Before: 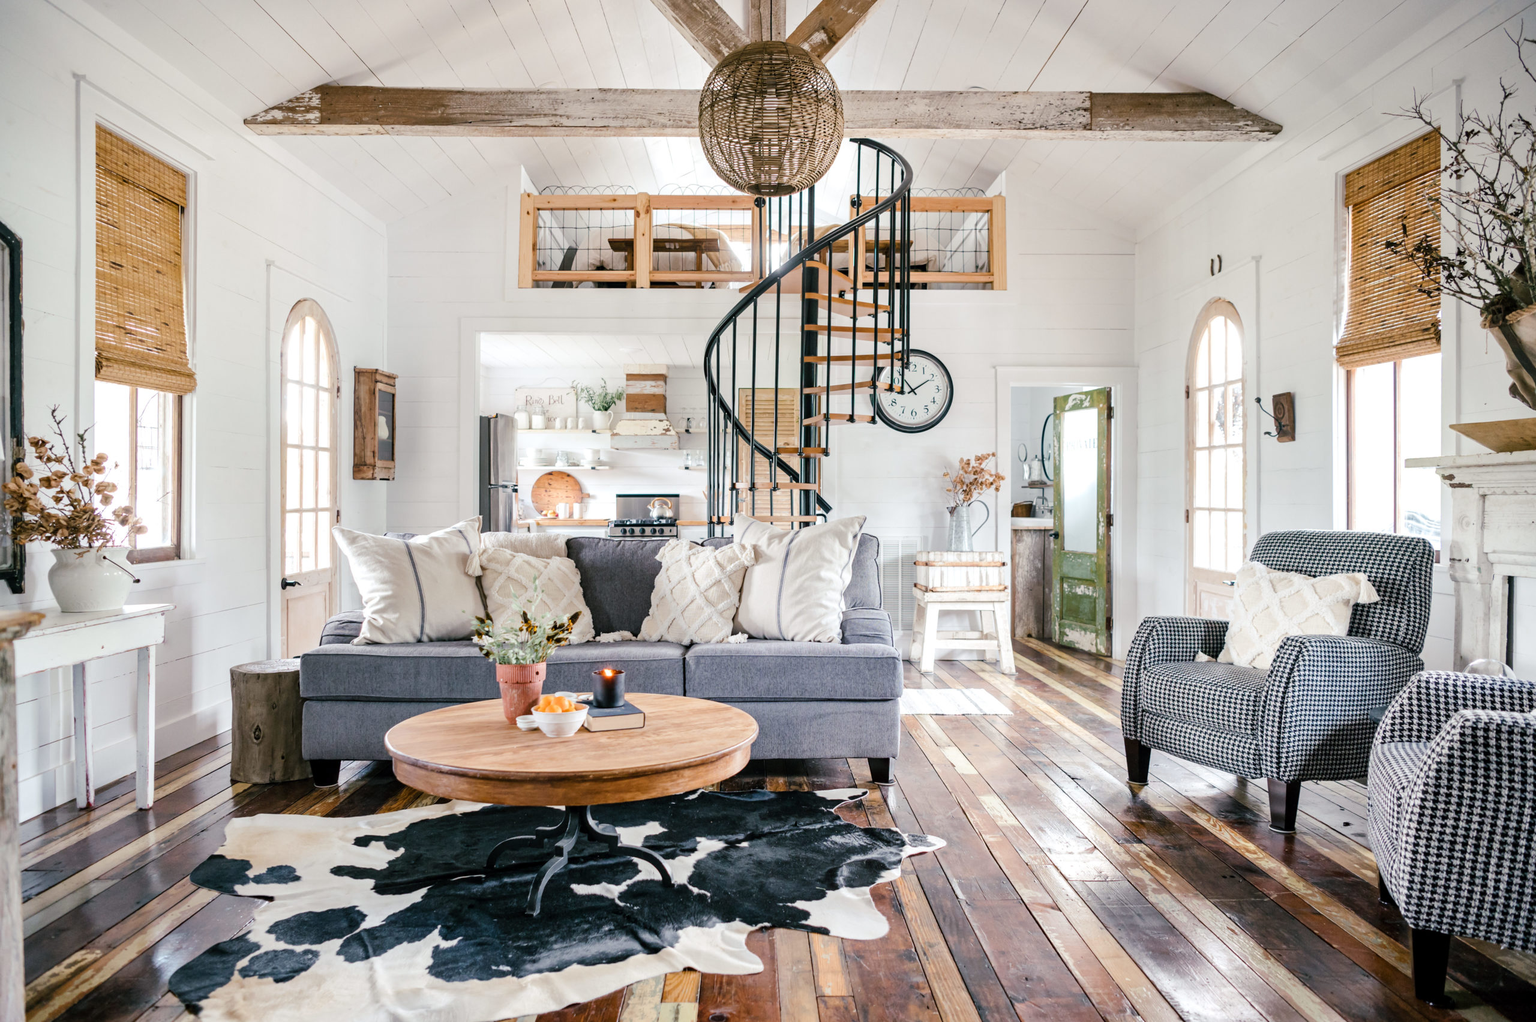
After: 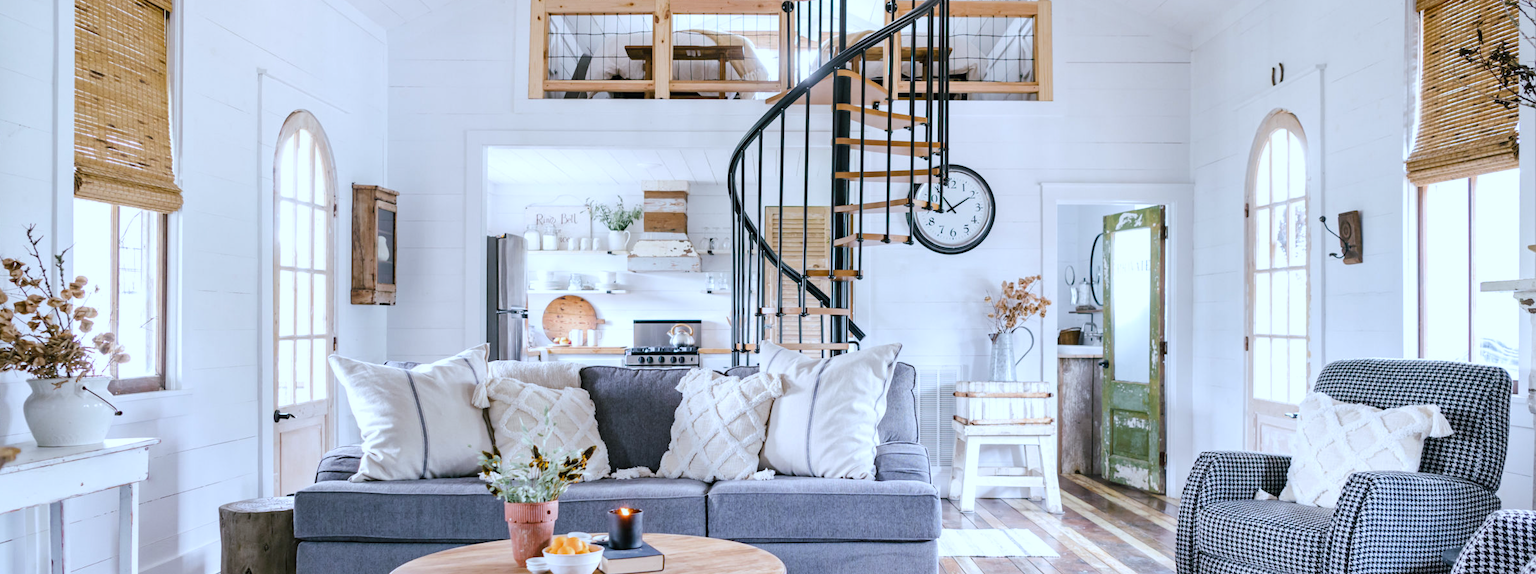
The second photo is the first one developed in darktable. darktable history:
crop: left 1.744%, top 19.225%, right 5.069%, bottom 28.357%
white balance: red 0.926, green 1.003, blue 1.133
